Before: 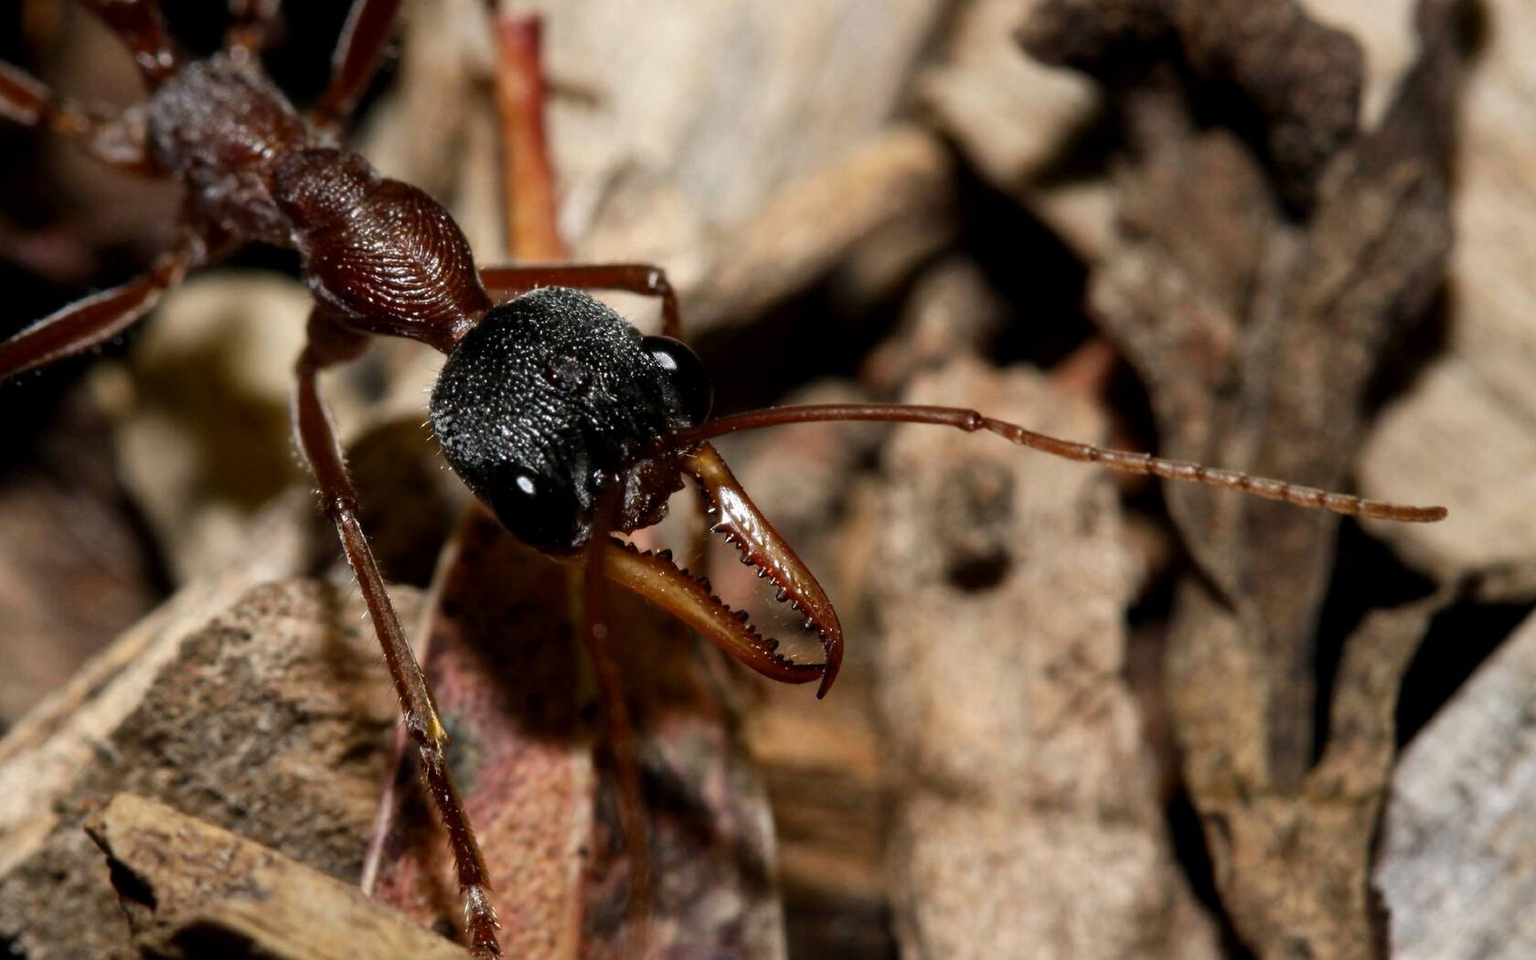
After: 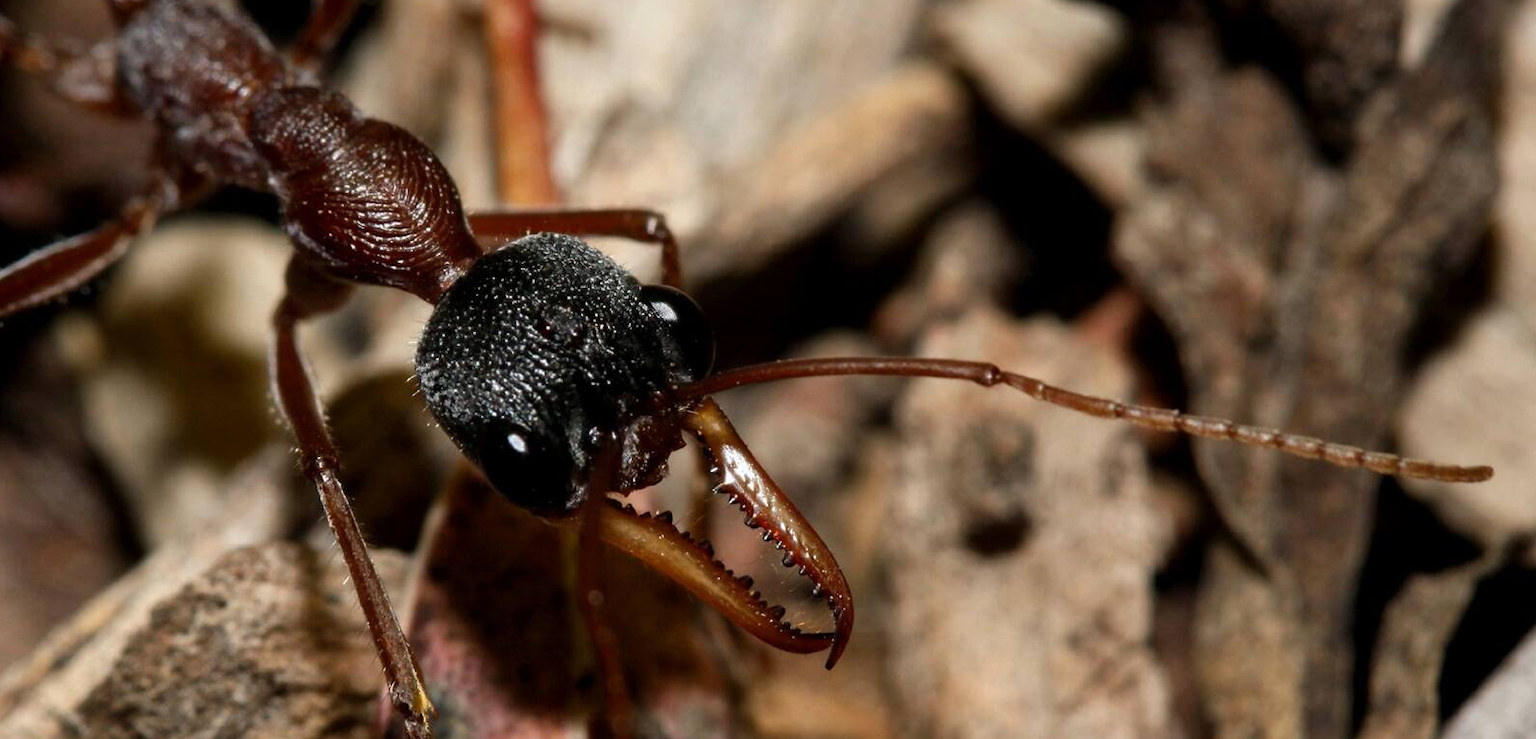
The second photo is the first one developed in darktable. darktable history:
crop: left 2.471%, top 6.99%, right 3.078%, bottom 20.18%
